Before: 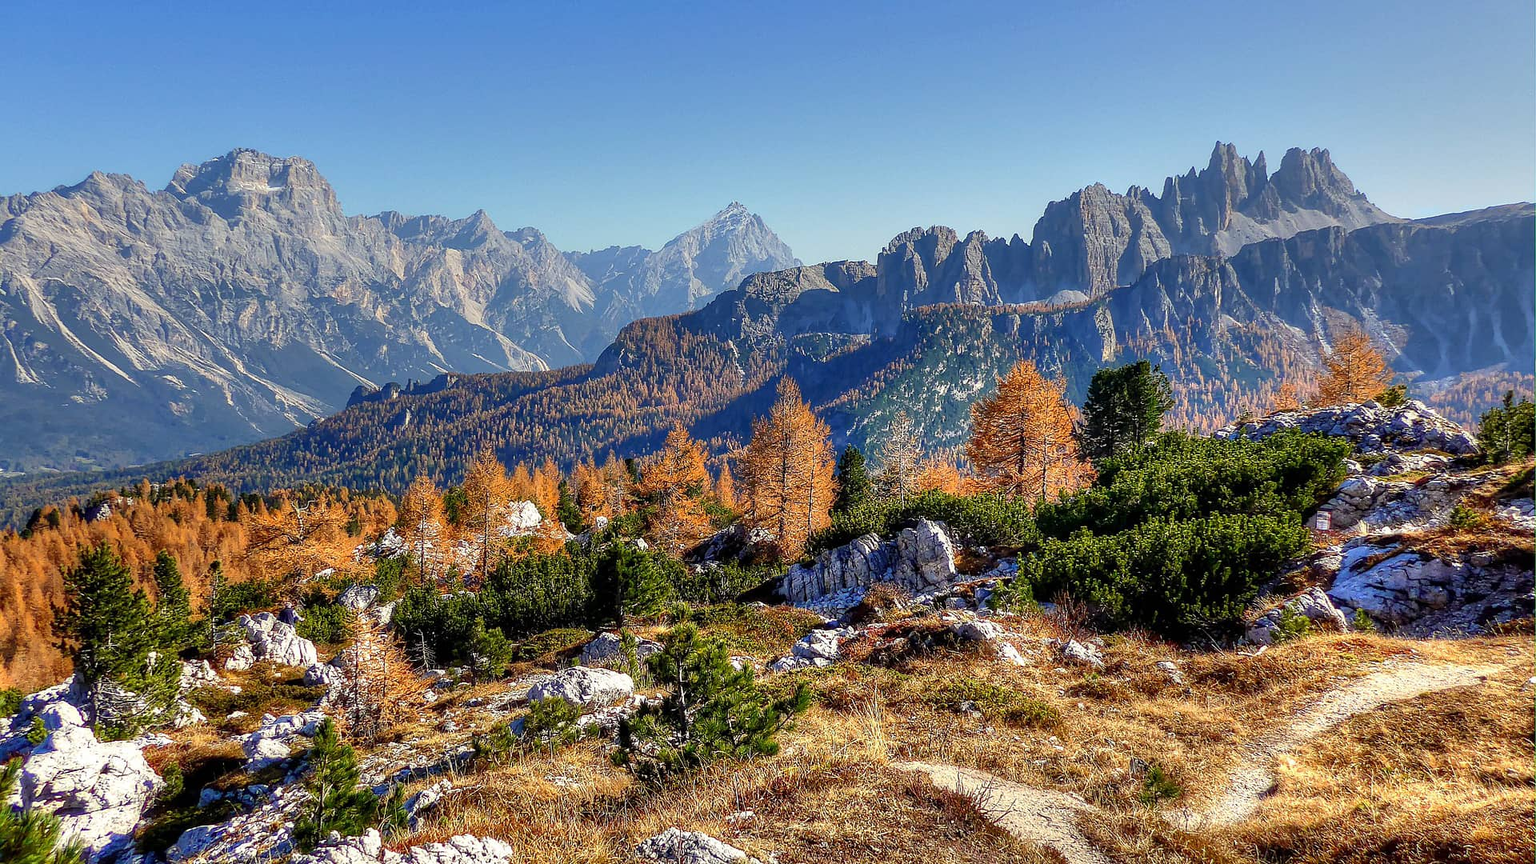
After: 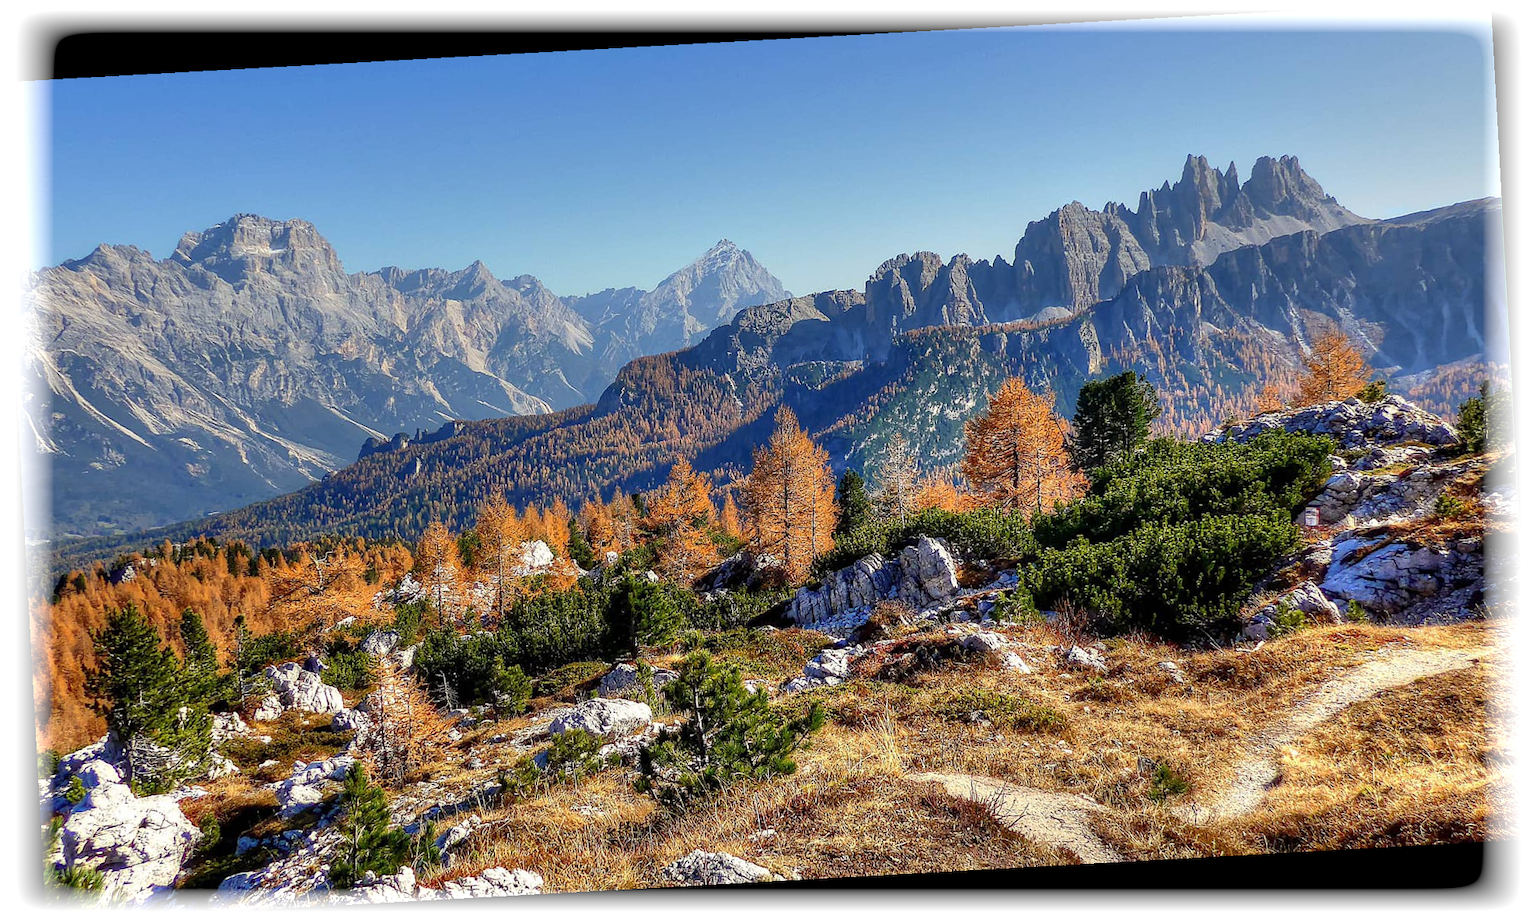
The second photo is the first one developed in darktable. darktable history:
exposure: compensate highlight preservation false
vignetting: fall-off start 93%, fall-off radius 5%, brightness 1, saturation -0.49, automatic ratio true, width/height ratio 1.332, shape 0.04, unbound false
rotate and perspective: rotation -3.18°, automatic cropping off
